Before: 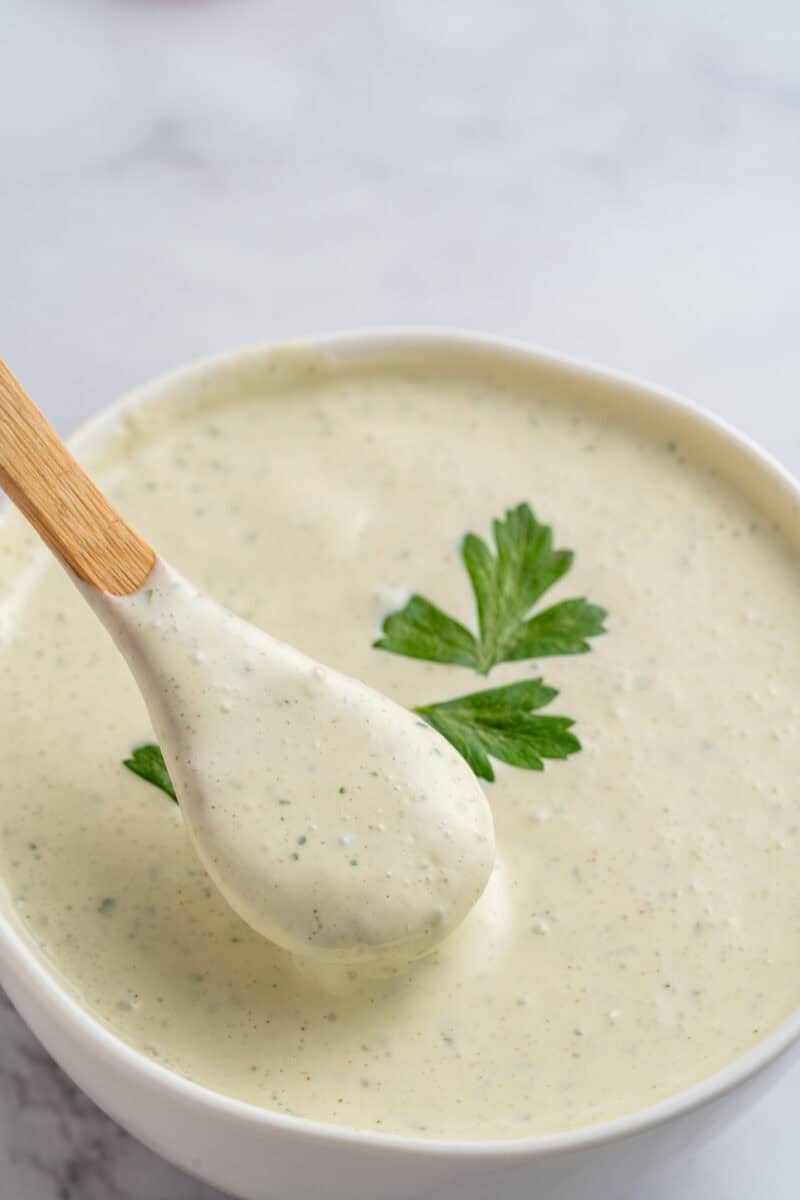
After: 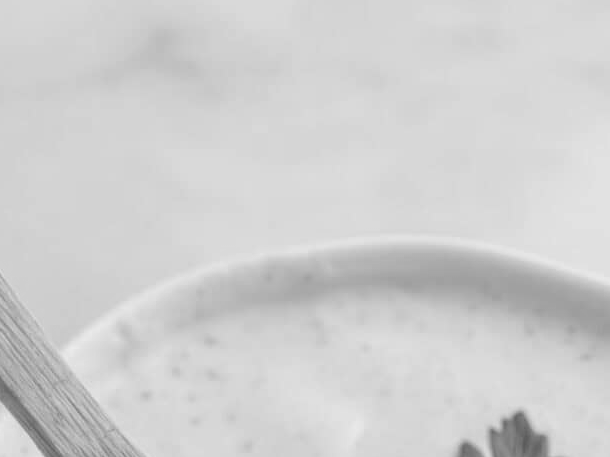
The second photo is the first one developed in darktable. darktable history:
crop: left 0.579%, top 7.627%, right 23.167%, bottom 54.275%
monochrome: on, module defaults
